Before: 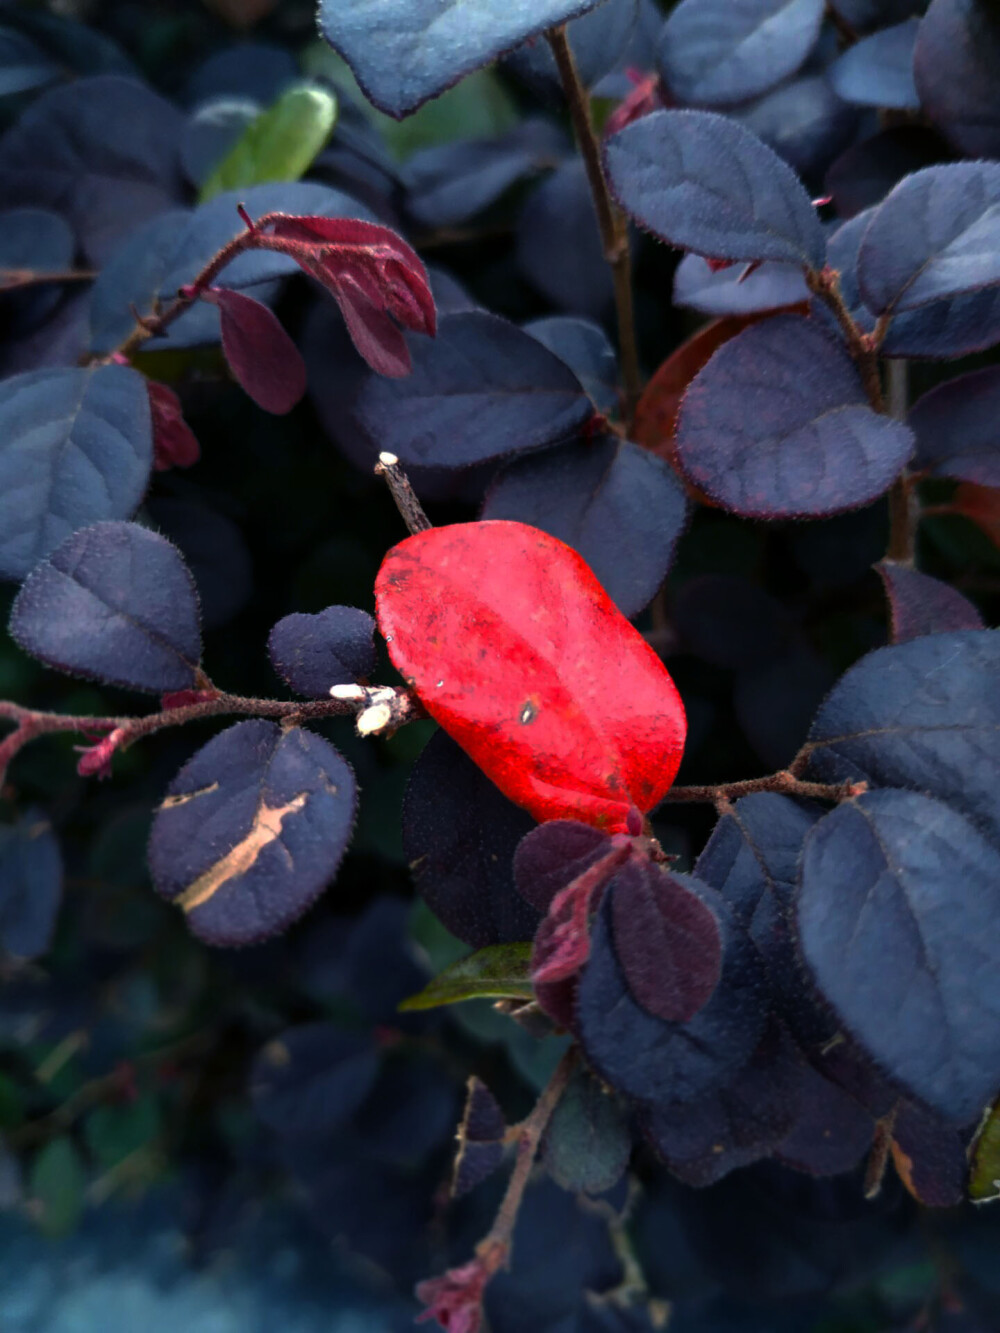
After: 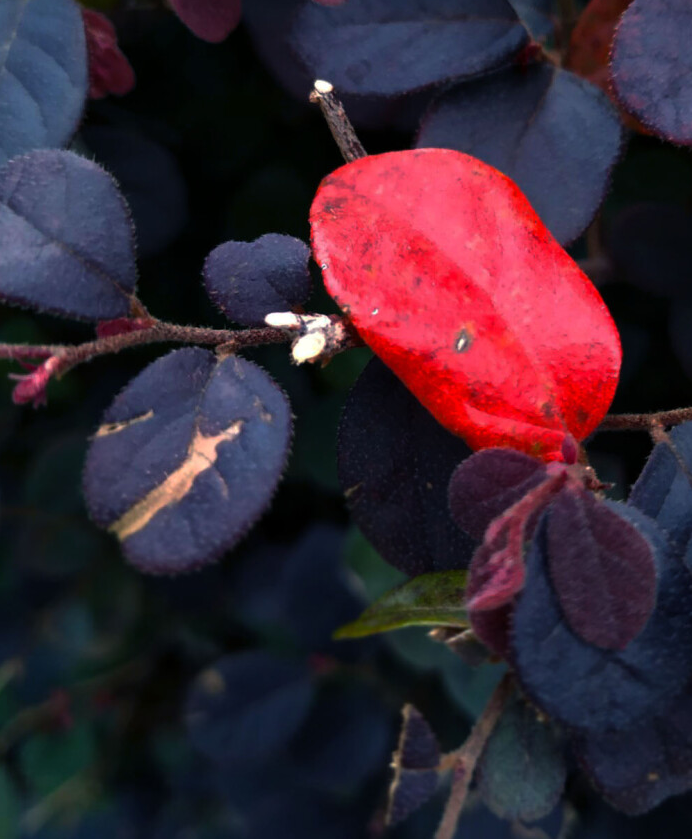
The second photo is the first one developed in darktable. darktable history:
crop: left 6.536%, top 27.981%, right 24.179%, bottom 9.061%
